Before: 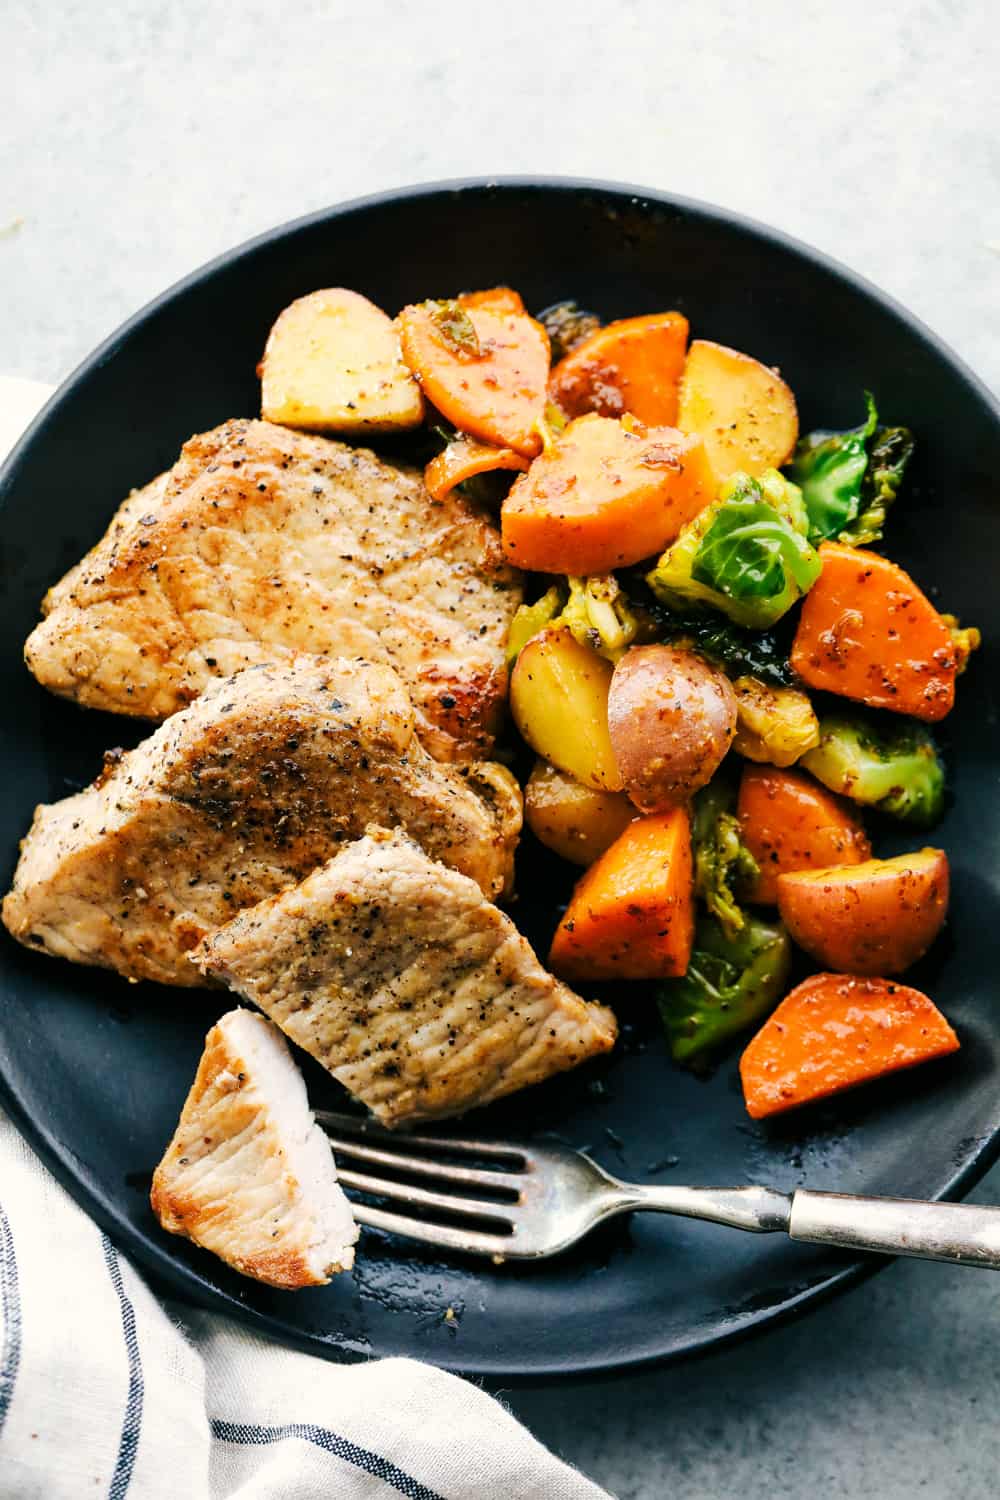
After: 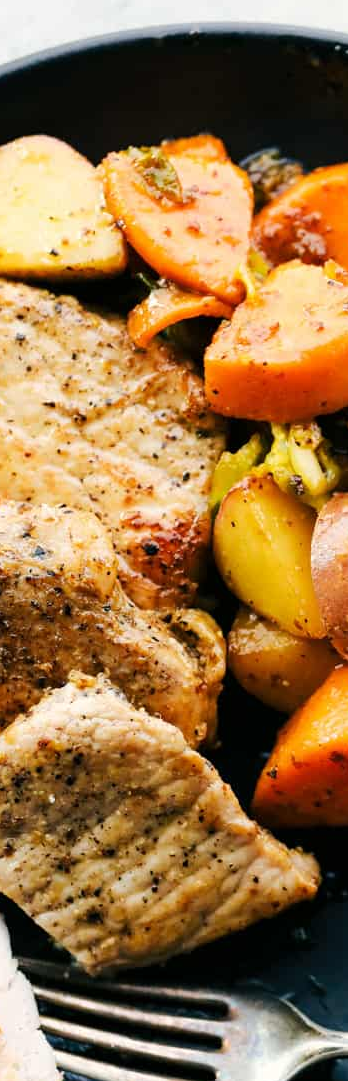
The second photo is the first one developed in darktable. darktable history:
crop and rotate: left 29.728%, top 10.228%, right 35.4%, bottom 17.7%
